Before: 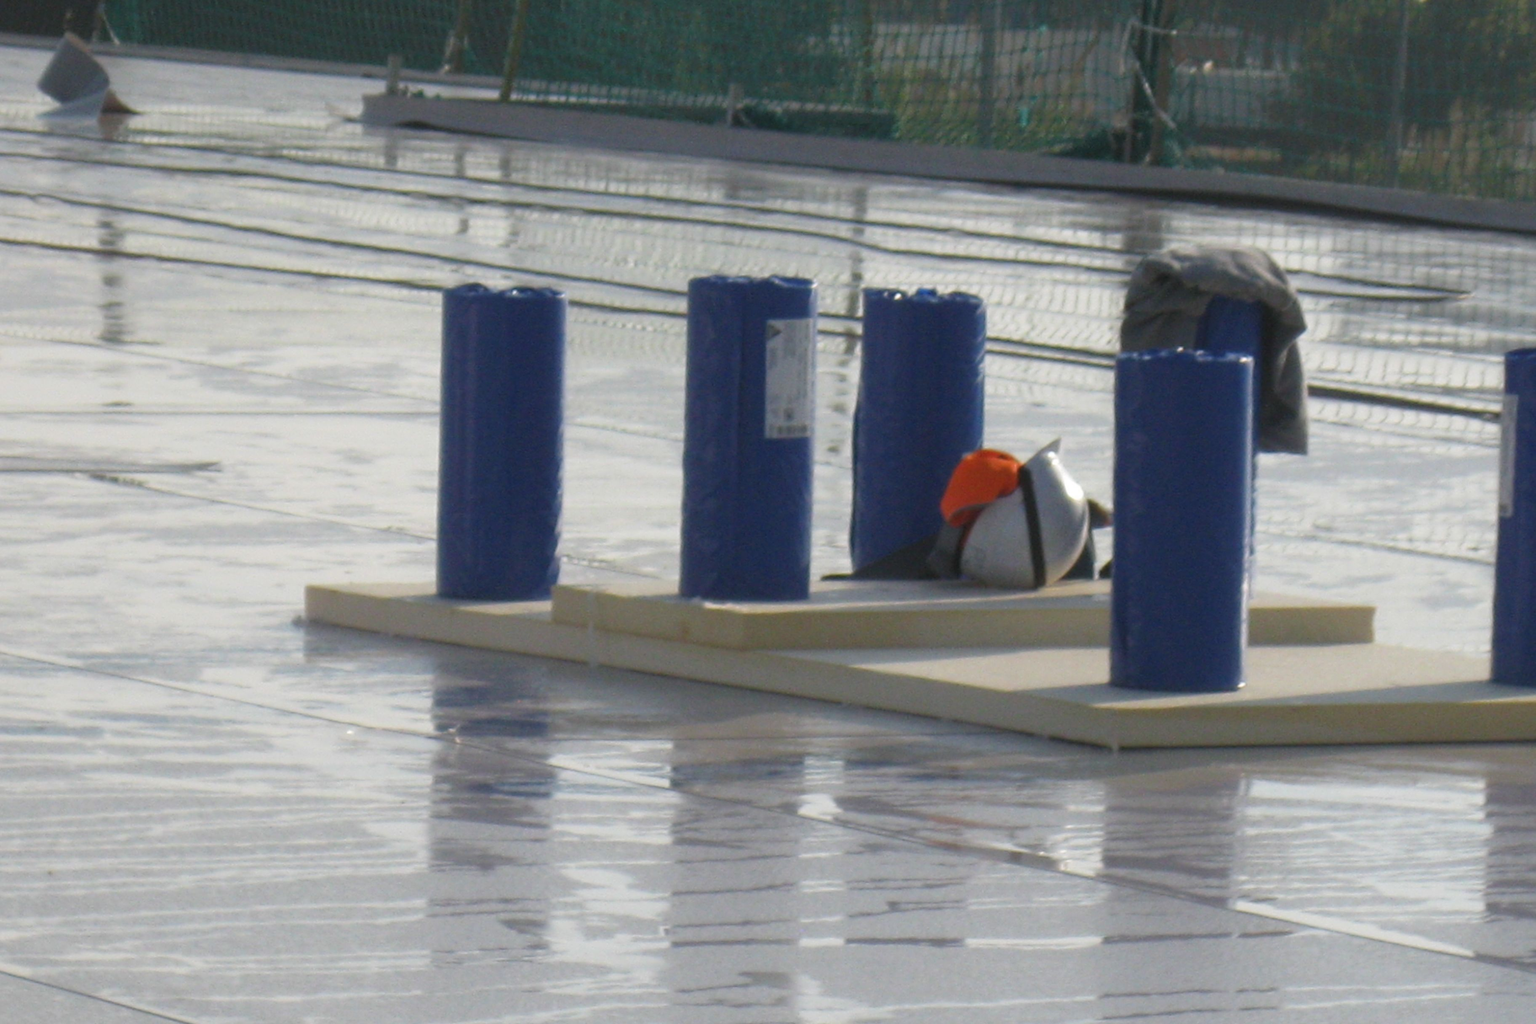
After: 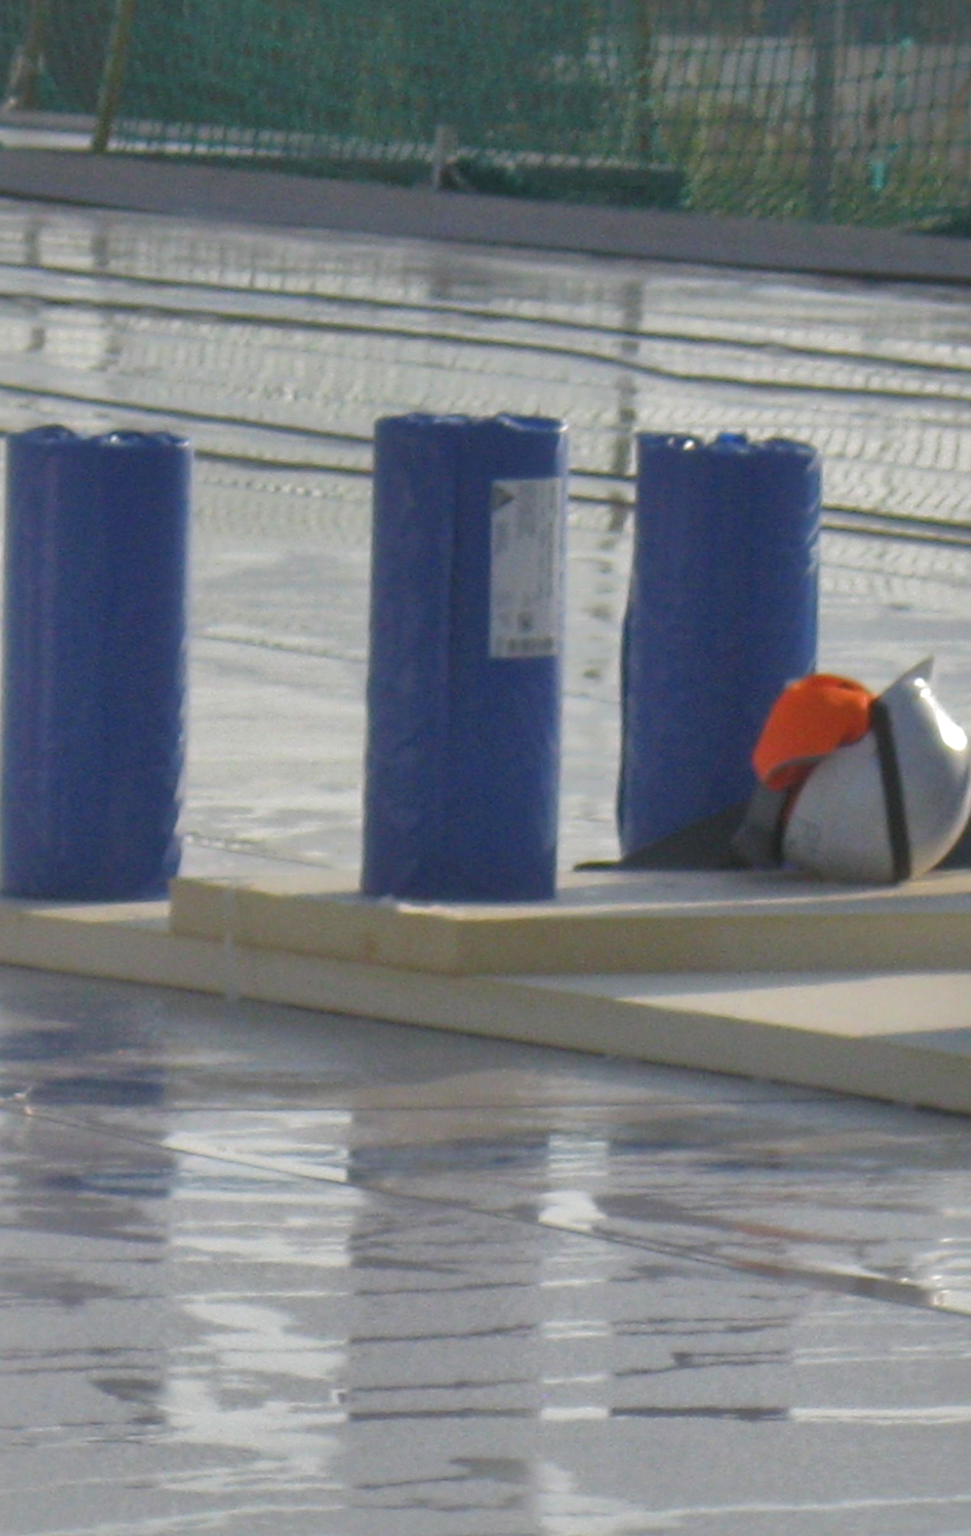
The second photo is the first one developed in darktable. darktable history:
exposure: exposure 0.127 EV, compensate highlight preservation false
crop: left 28.583%, right 29.231%
shadows and highlights: highlights -60
